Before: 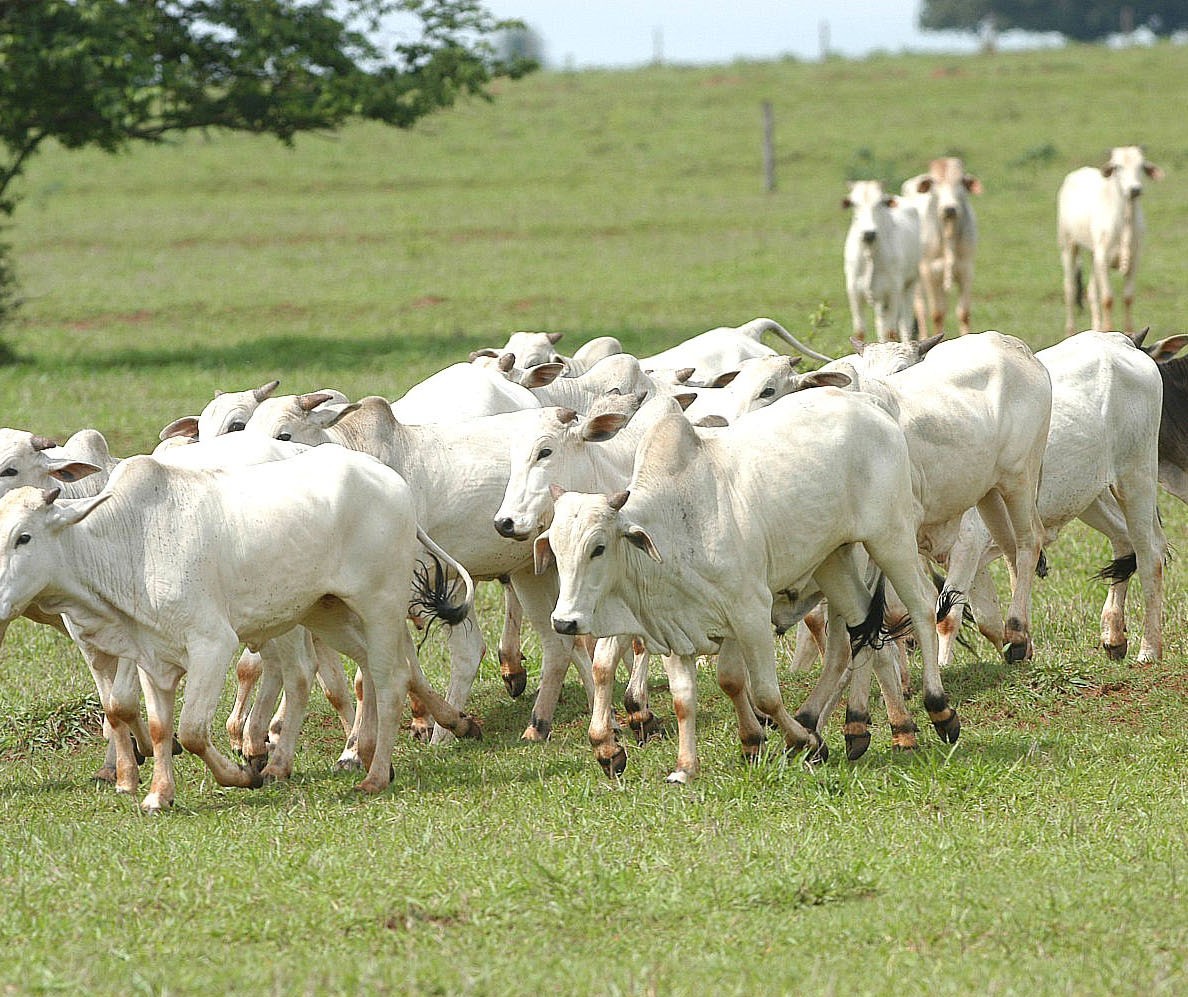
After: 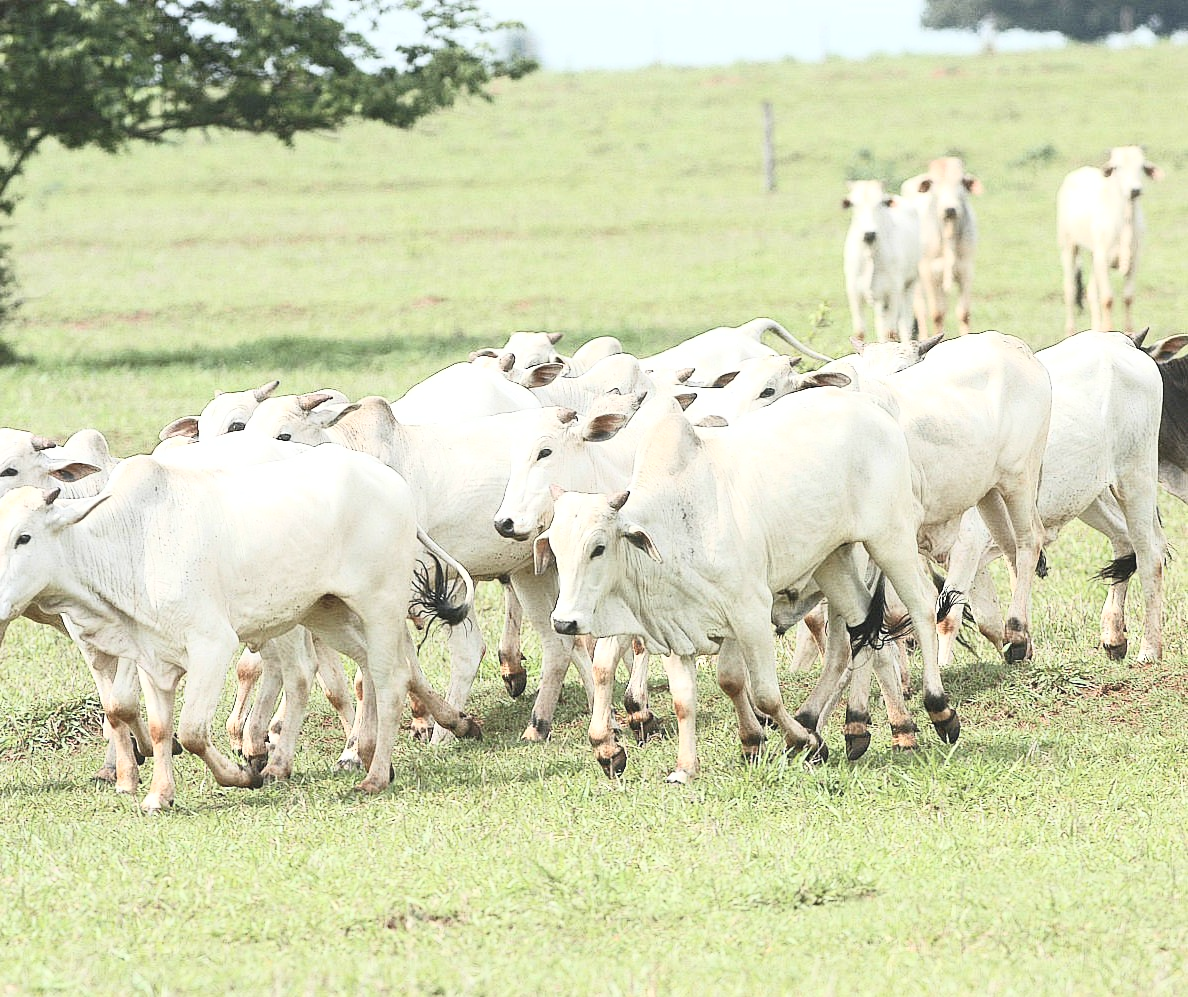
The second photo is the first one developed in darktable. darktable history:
contrast brightness saturation: contrast 0.429, brightness 0.562, saturation -0.194
color correction: highlights a* 0.049, highlights b* -0.618
